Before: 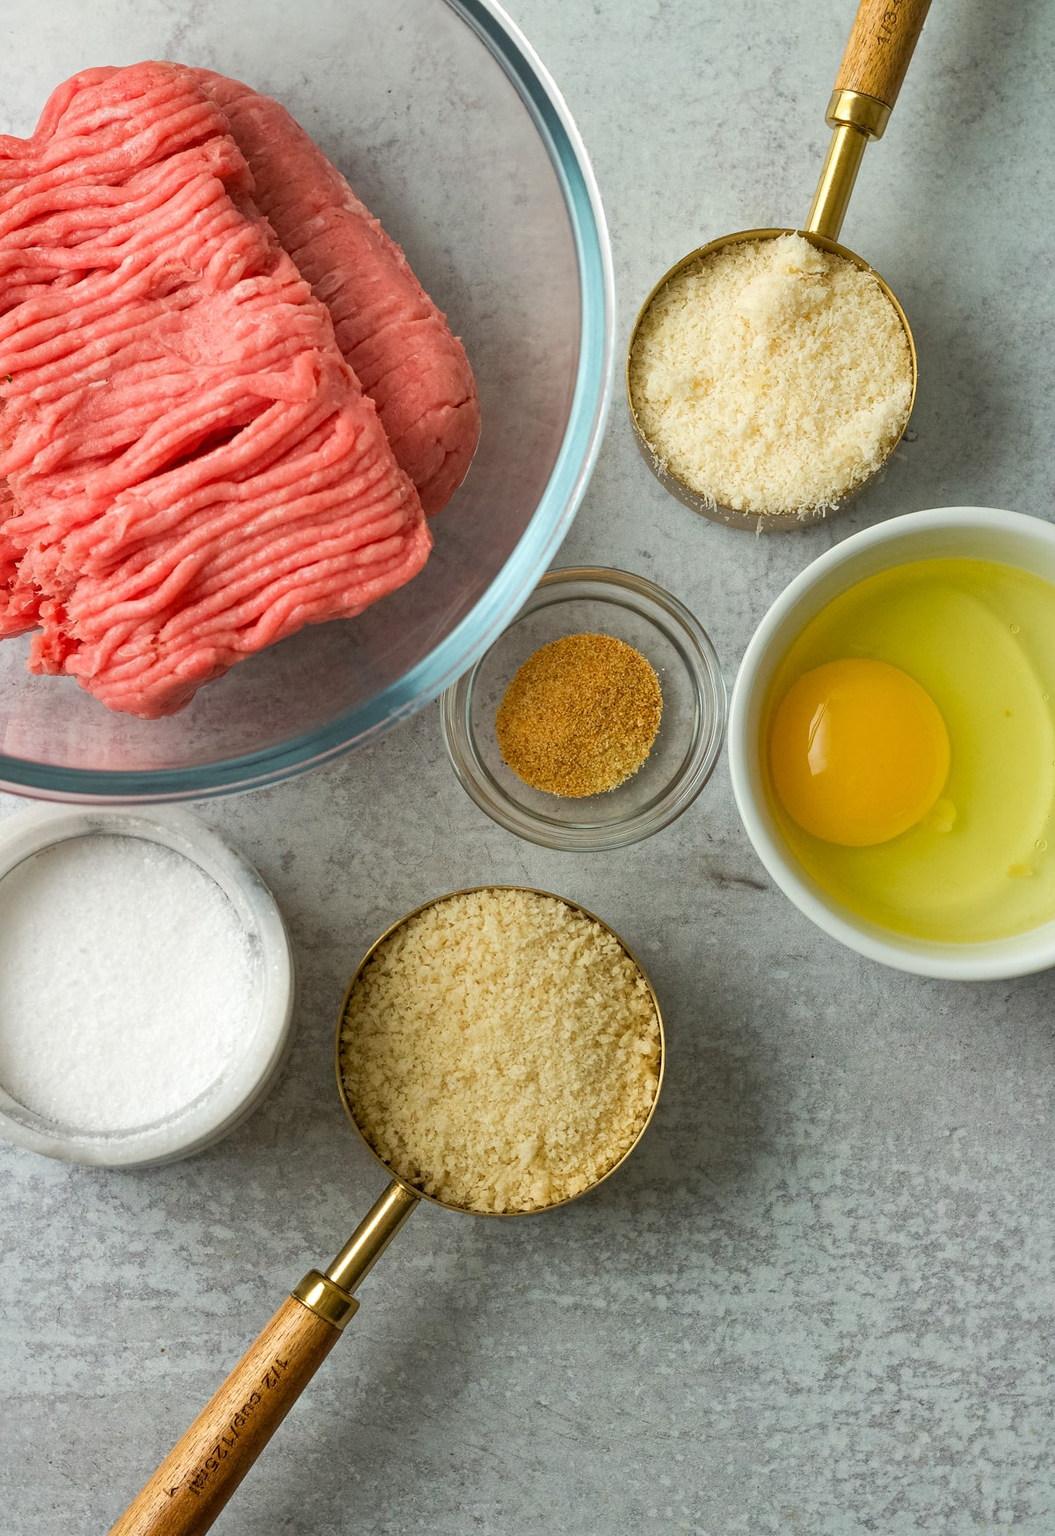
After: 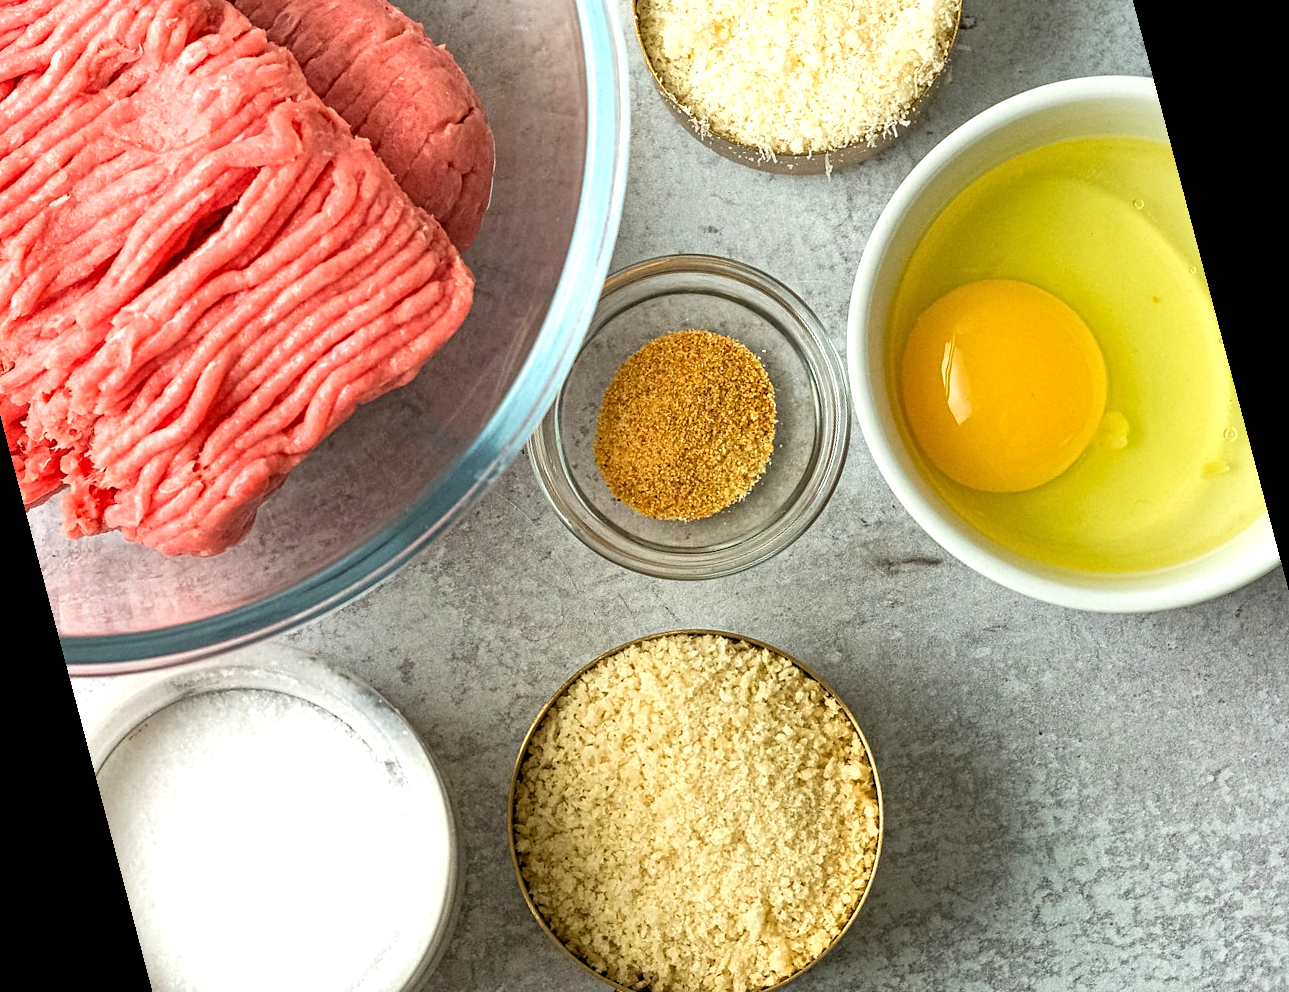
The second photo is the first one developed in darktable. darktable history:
rotate and perspective: rotation -14.8°, crop left 0.1, crop right 0.903, crop top 0.25, crop bottom 0.748
levels: levels [0.031, 0.5, 0.969]
exposure: black level correction 0, exposure 0.5 EV, compensate exposure bias true, compensate highlight preservation false
contrast equalizer: y [[0.5, 0.5, 0.5, 0.539, 0.64, 0.611], [0.5 ×6], [0.5 ×6], [0 ×6], [0 ×6]]
